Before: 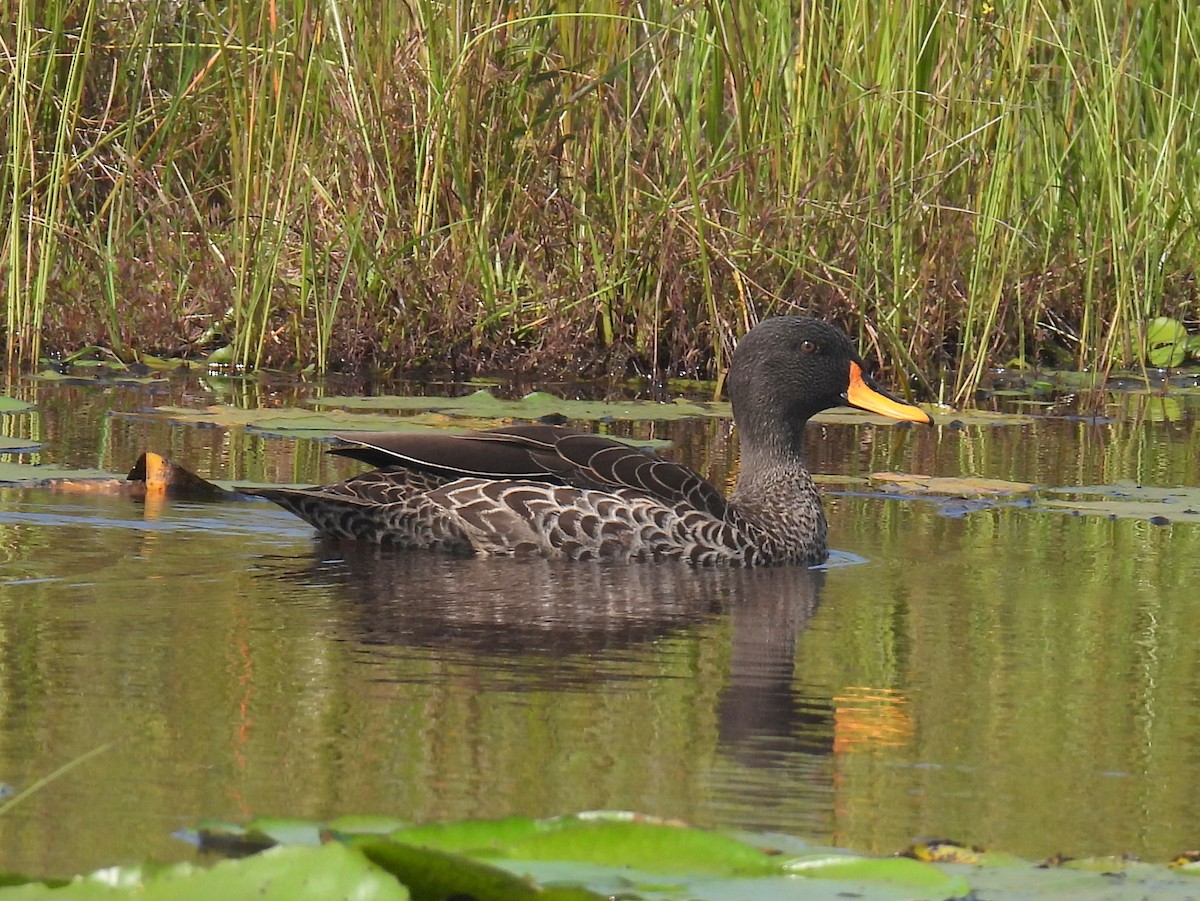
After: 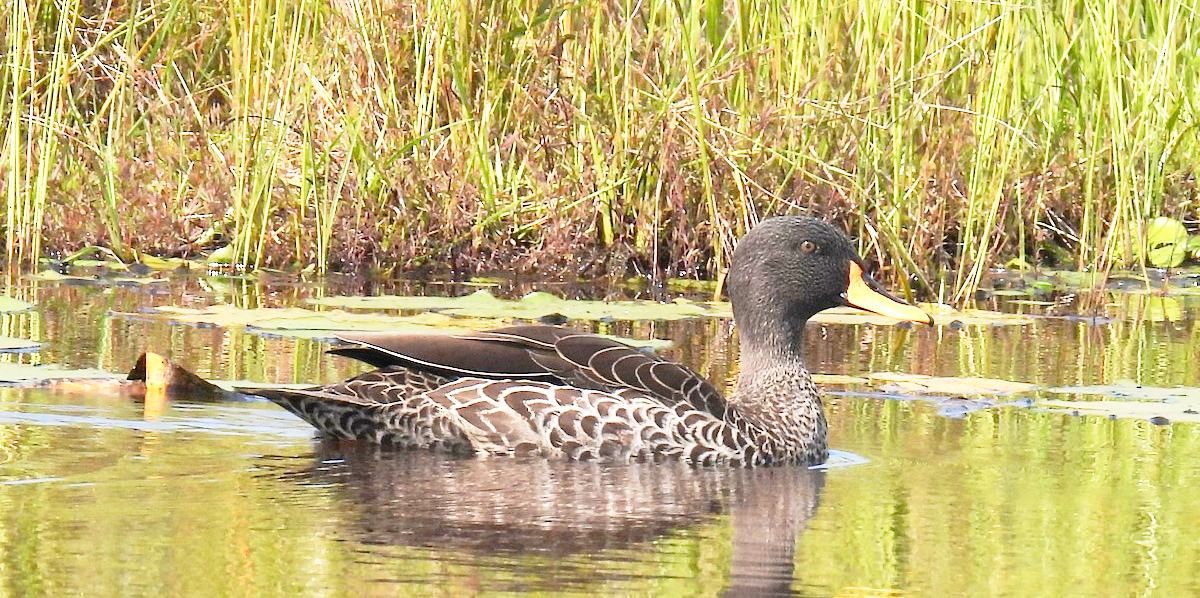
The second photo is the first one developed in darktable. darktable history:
crop: top 11.182%, bottom 22.346%
base curve: curves: ch0 [(0, 0) (0.012, 0.01) (0.073, 0.168) (0.31, 0.711) (0.645, 0.957) (1, 1)], preserve colors none
exposure: black level correction 0, exposure 0.5 EV, compensate highlight preservation false
levels: mode automatic, levels [0, 0.352, 0.703]
